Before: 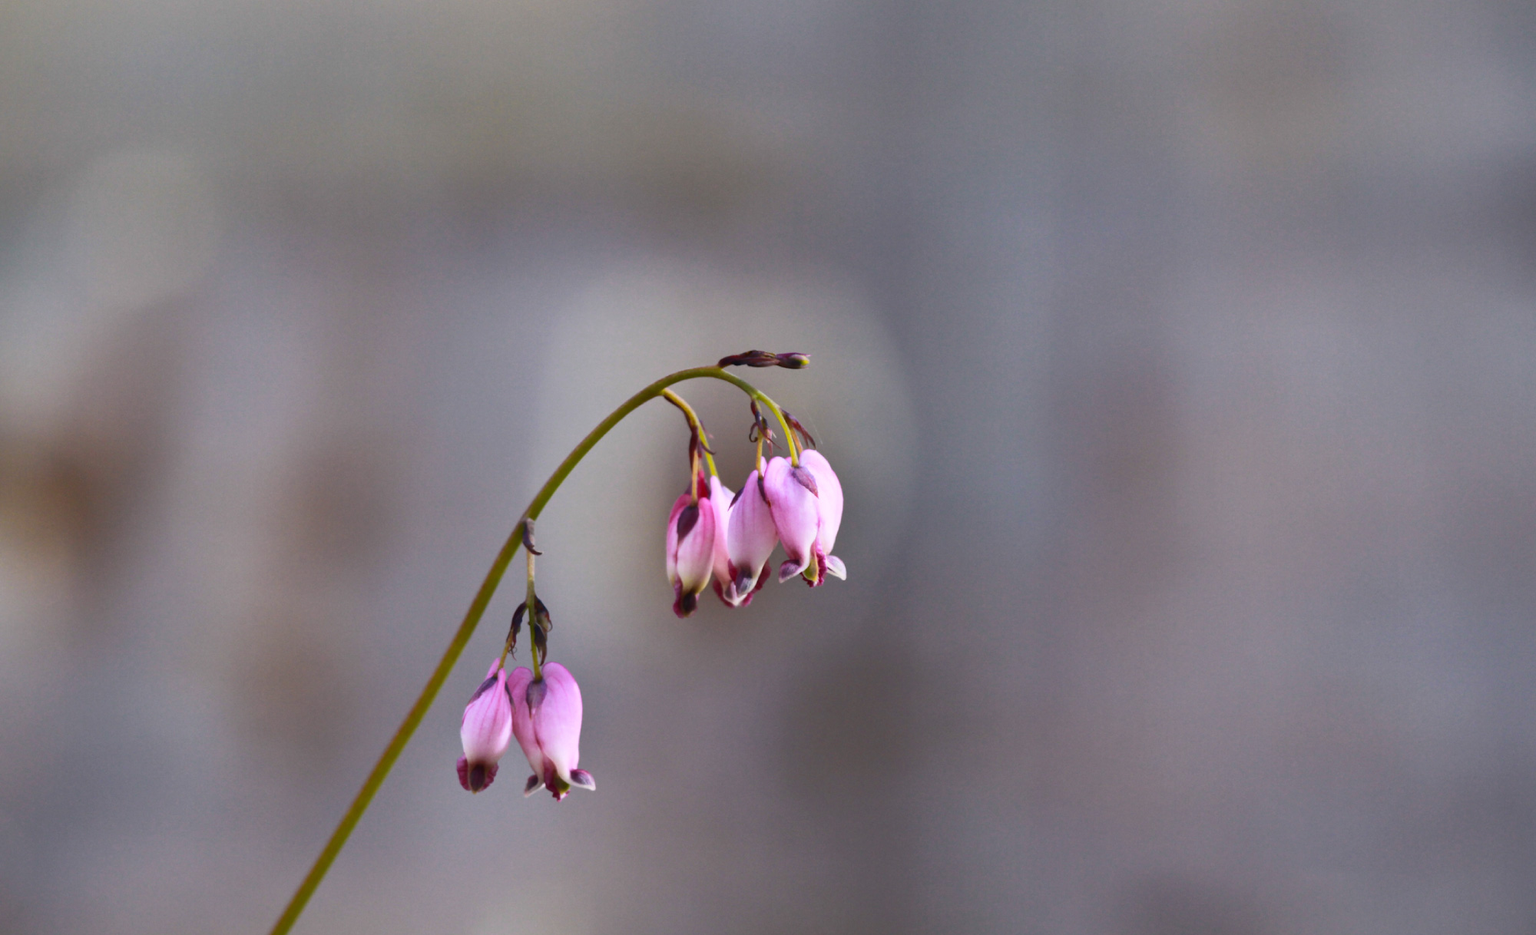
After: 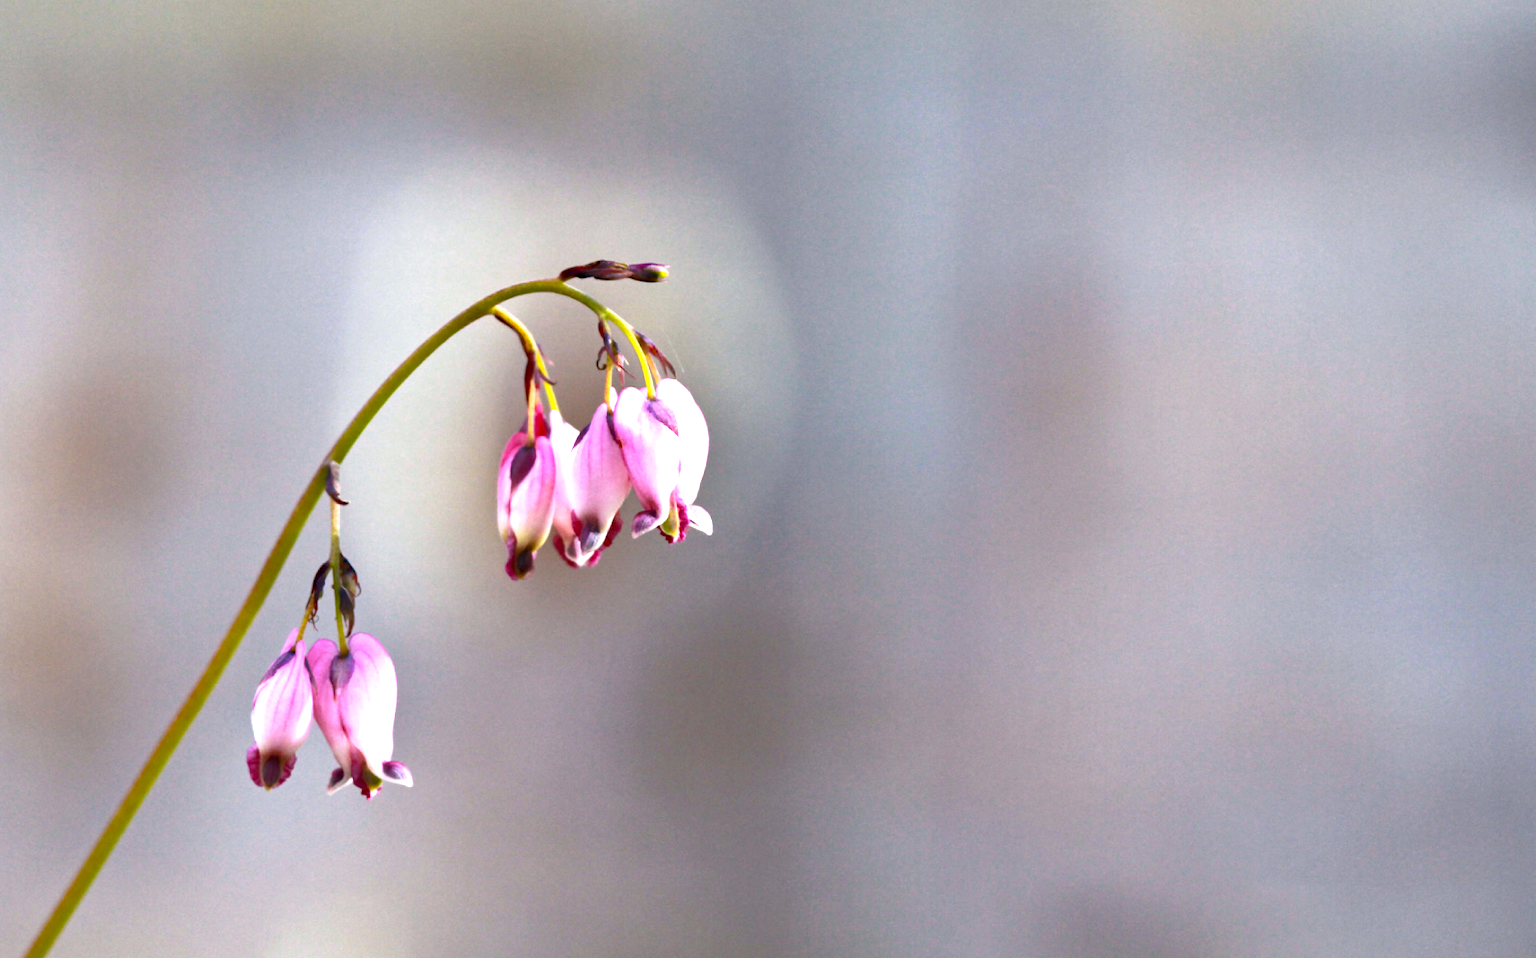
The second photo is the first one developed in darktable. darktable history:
crop: left 16.315%, top 14.246%
exposure: black level correction 0, exposure 1.2 EV, compensate exposure bias true, compensate highlight preservation false
haze removal: compatibility mode true, adaptive false
